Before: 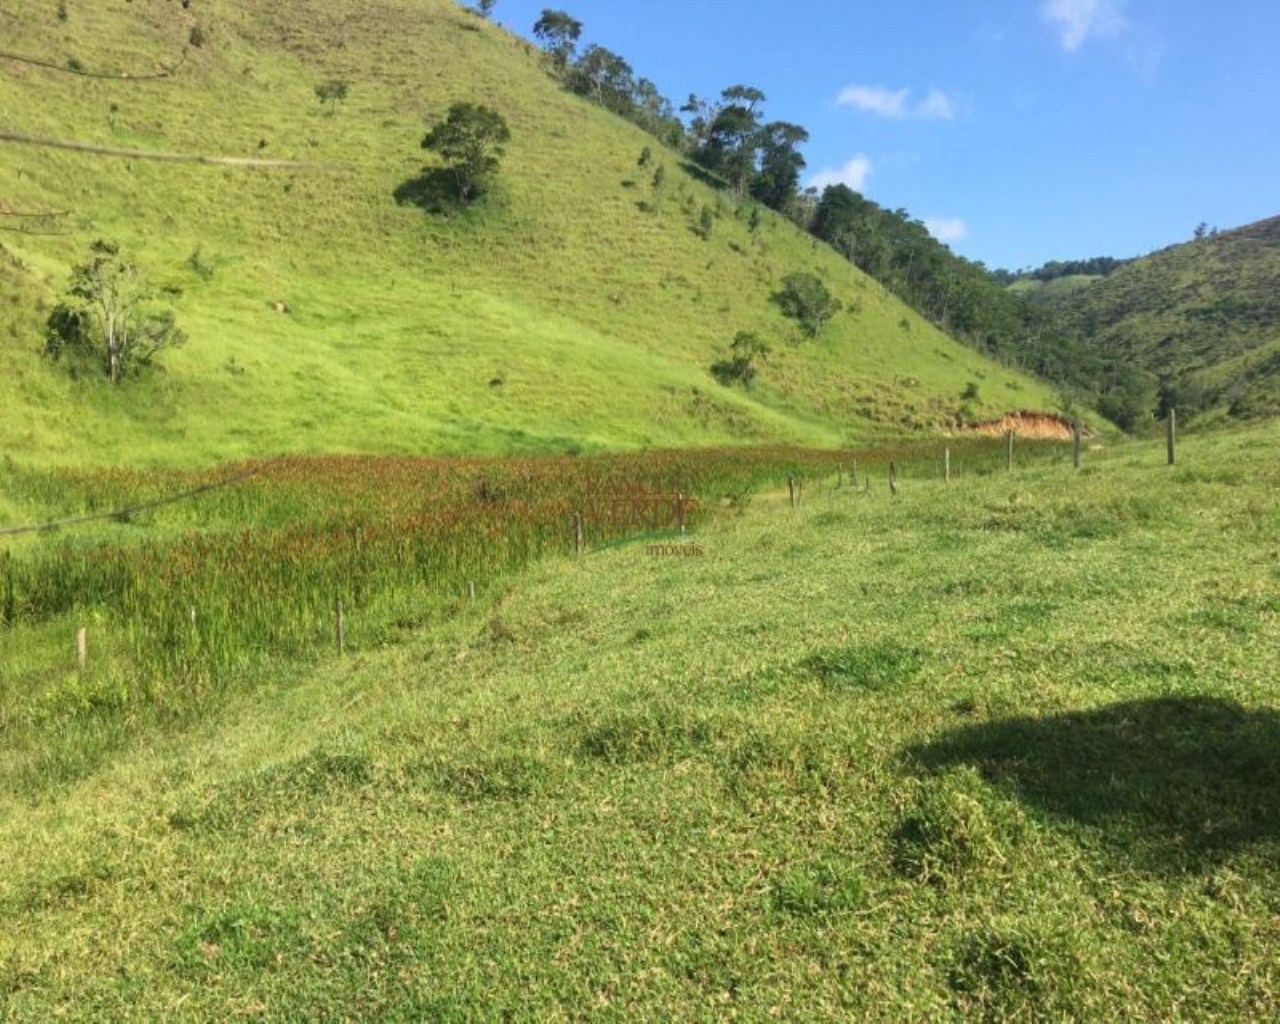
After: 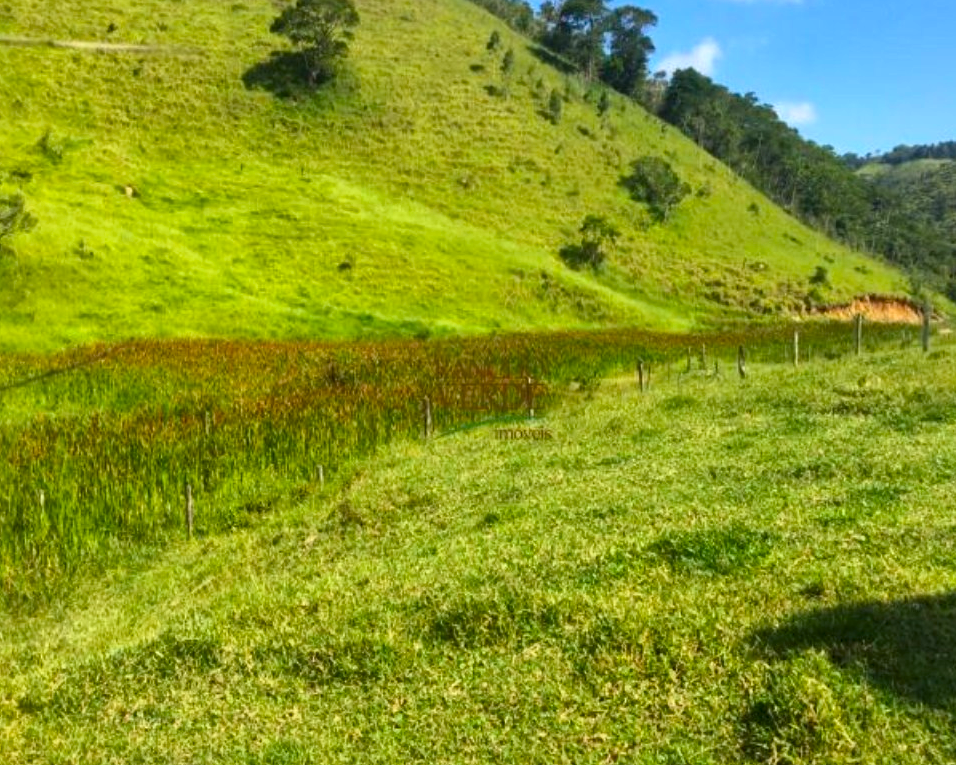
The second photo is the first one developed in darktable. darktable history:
crop and rotate: left 11.831%, top 11.346%, right 13.429%, bottom 13.899%
shadows and highlights: shadows 37.27, highlights -28.18, soften with gaussian
color balance rgb: perceptual saturation grading › global saturation 25%, global vibrance 20%
local contrast: mode bilateral grid, contrast 20, coarseness 50, detail 150%, midtone range 0.2
